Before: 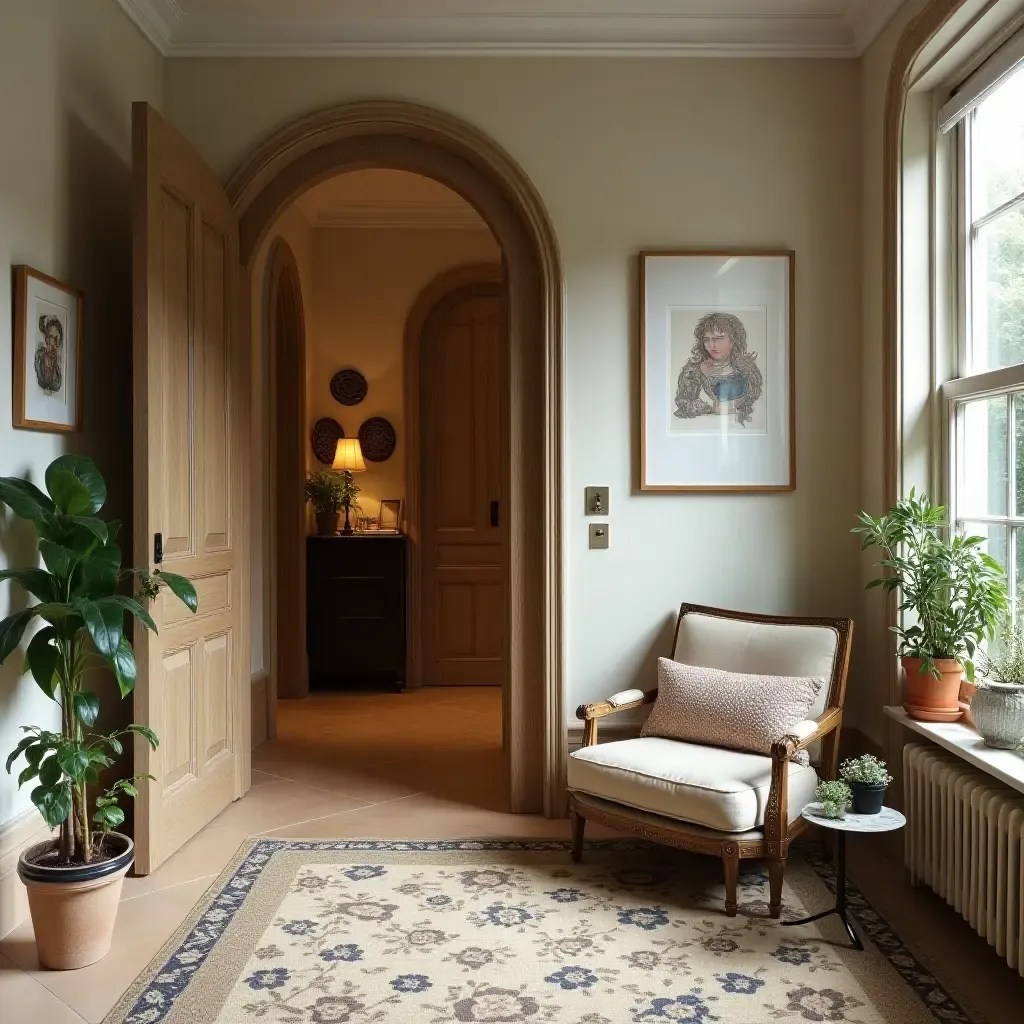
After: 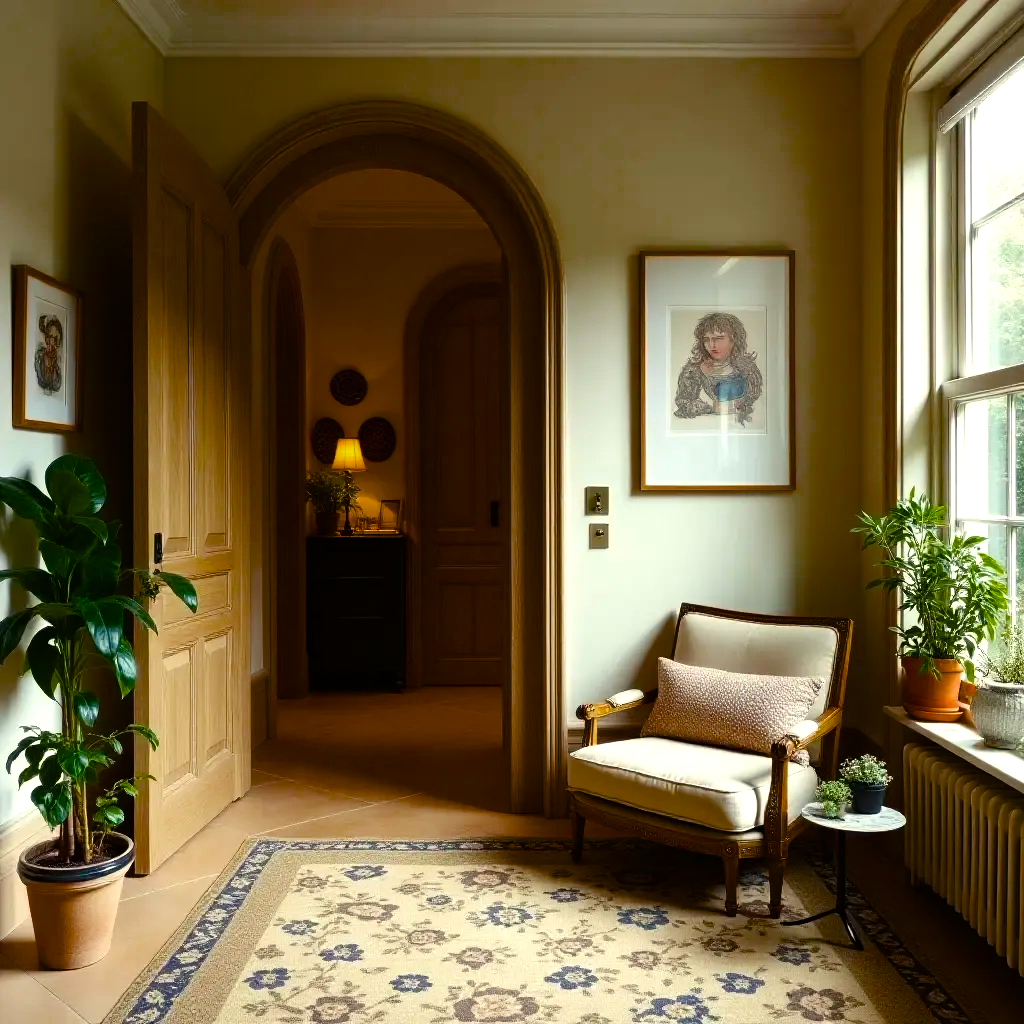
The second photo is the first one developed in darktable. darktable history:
color balance rgb: highlights gain › luminance 5.563%, highlights gain › chroma 2.593%, highlights gain › hue 88.45°, perceptual saturation grading › global saturation 36.242%, perceptual saturation grading › shadows 36.022%, perceptual brilliance grading › global brilliance -1.572%, perceptual brilliance grading › highlights -0.693%, perceptual brilliance grading › mid-tones -1.976%, perceptual brilliance grading › shadows -0.869%, global vibrance 6.361%, contrast 12.632%, saturation formula JzAzBz (2021)
